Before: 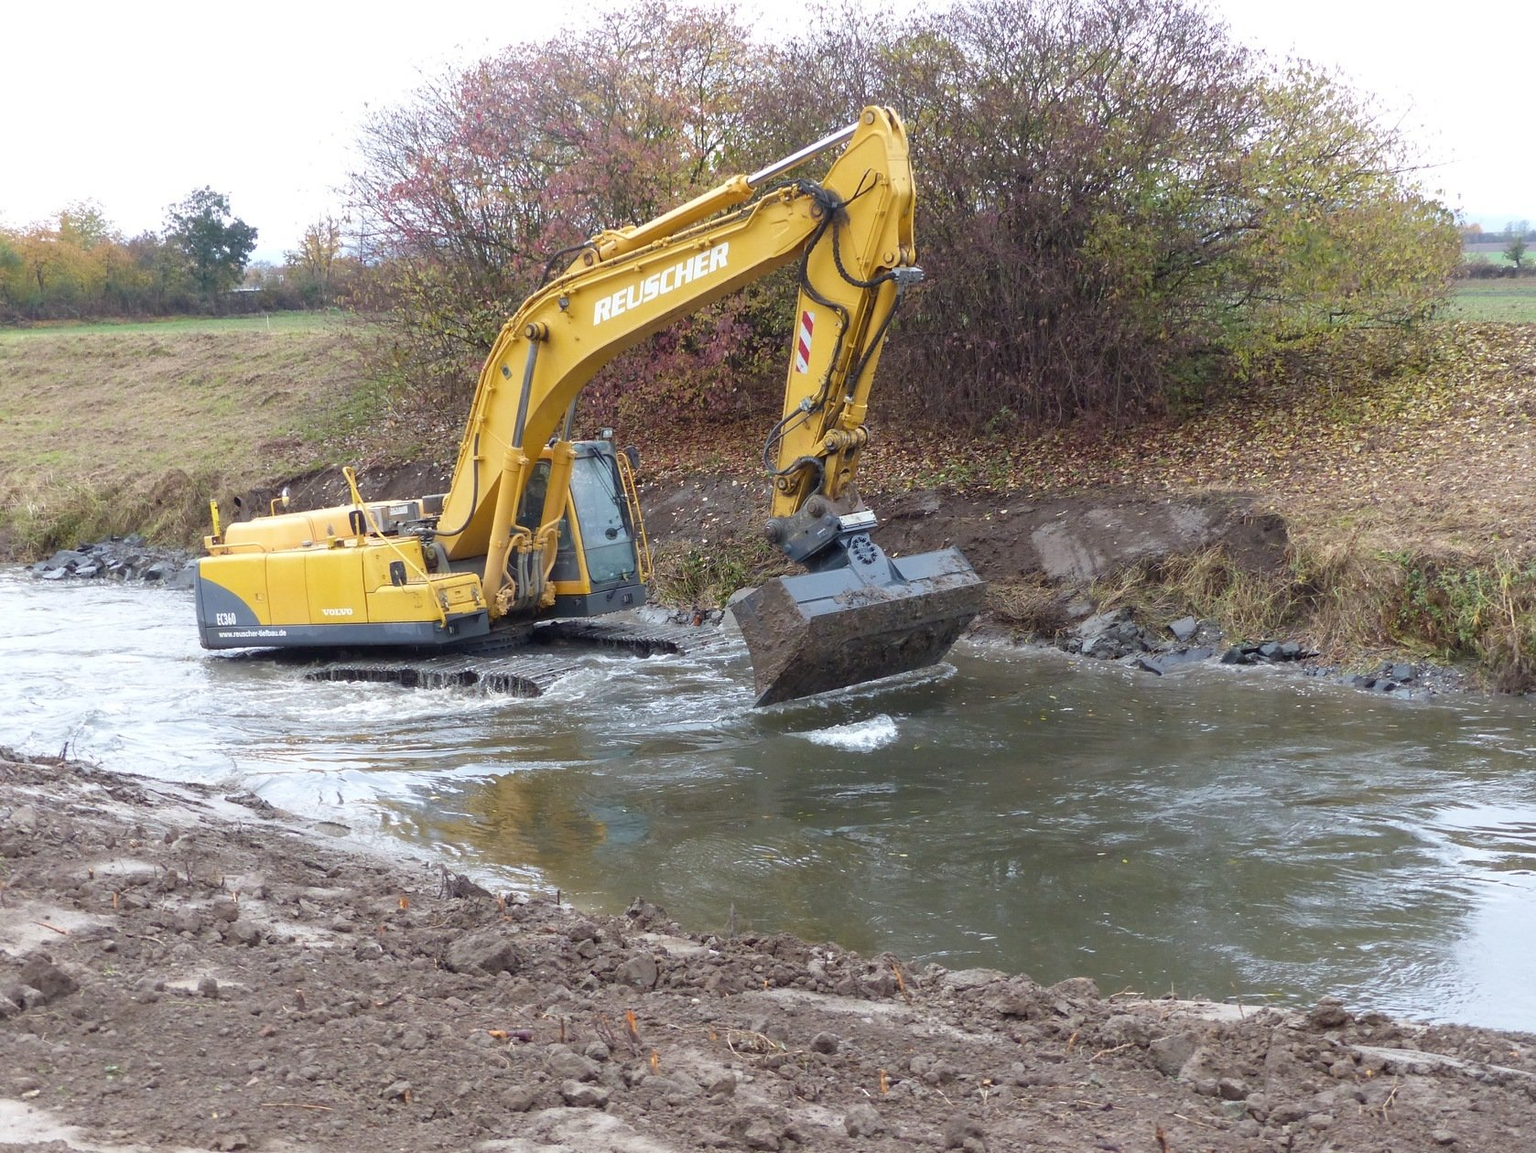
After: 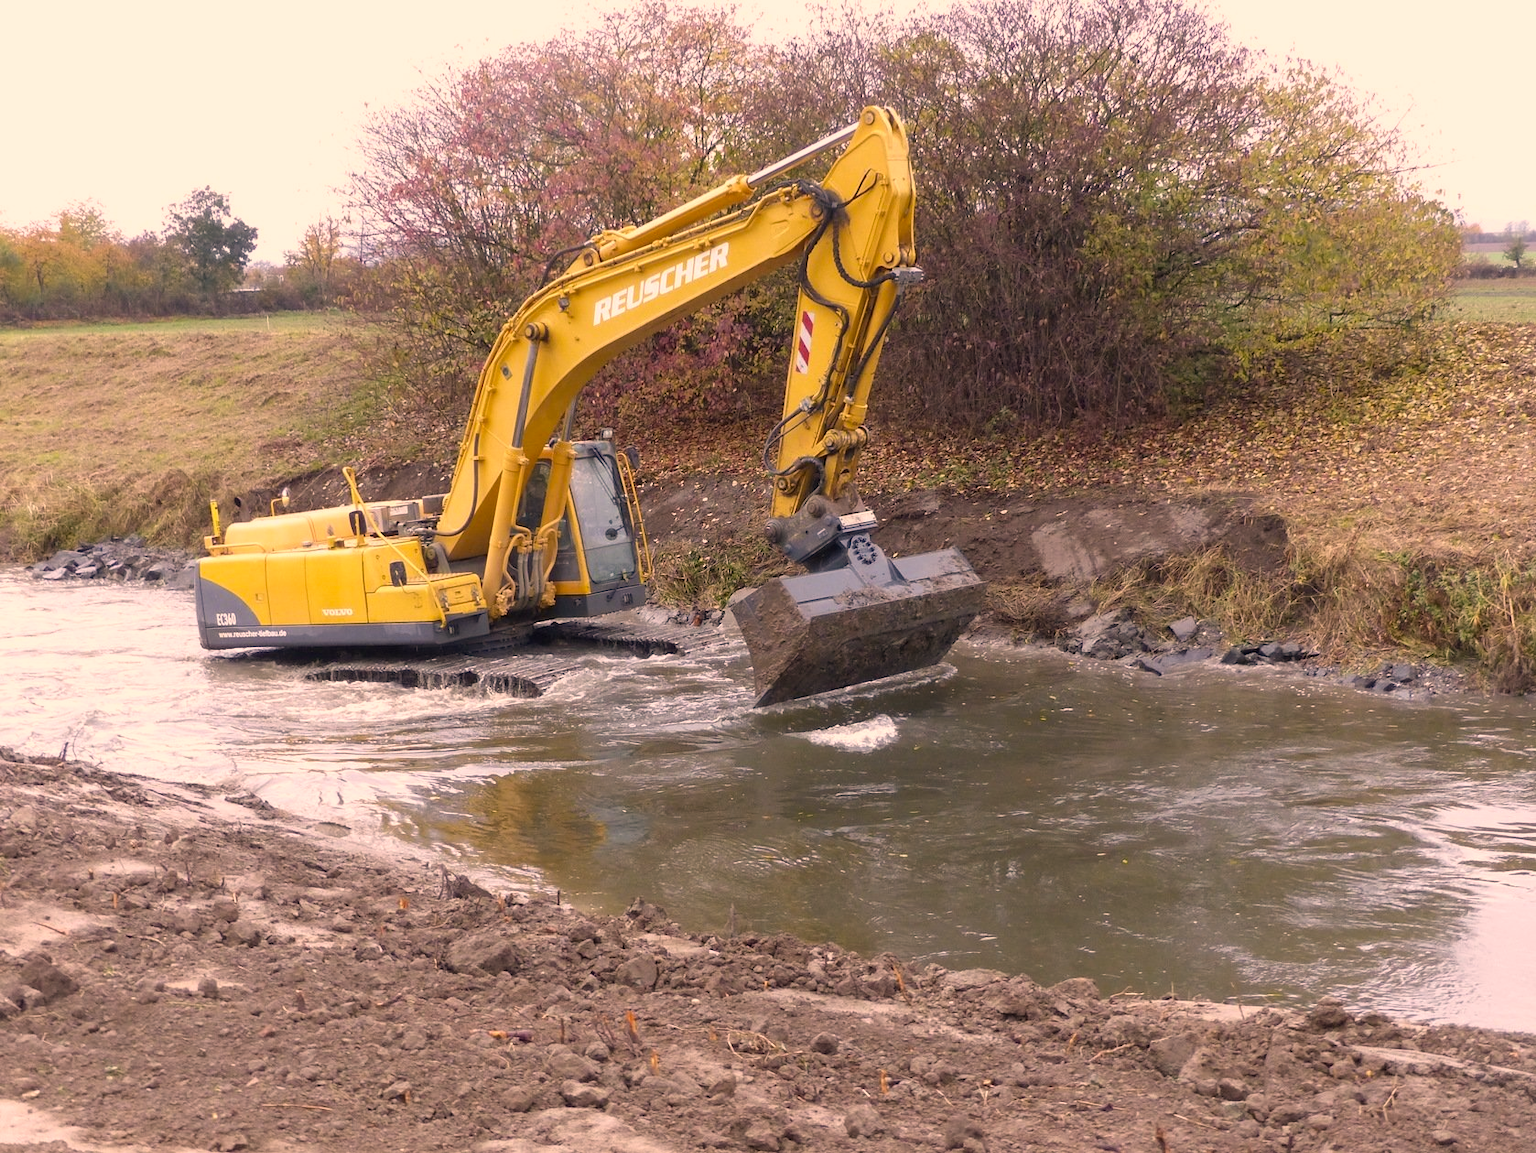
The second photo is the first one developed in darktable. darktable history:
color correction: highlights a* 17.69, highlights b* 18.54
